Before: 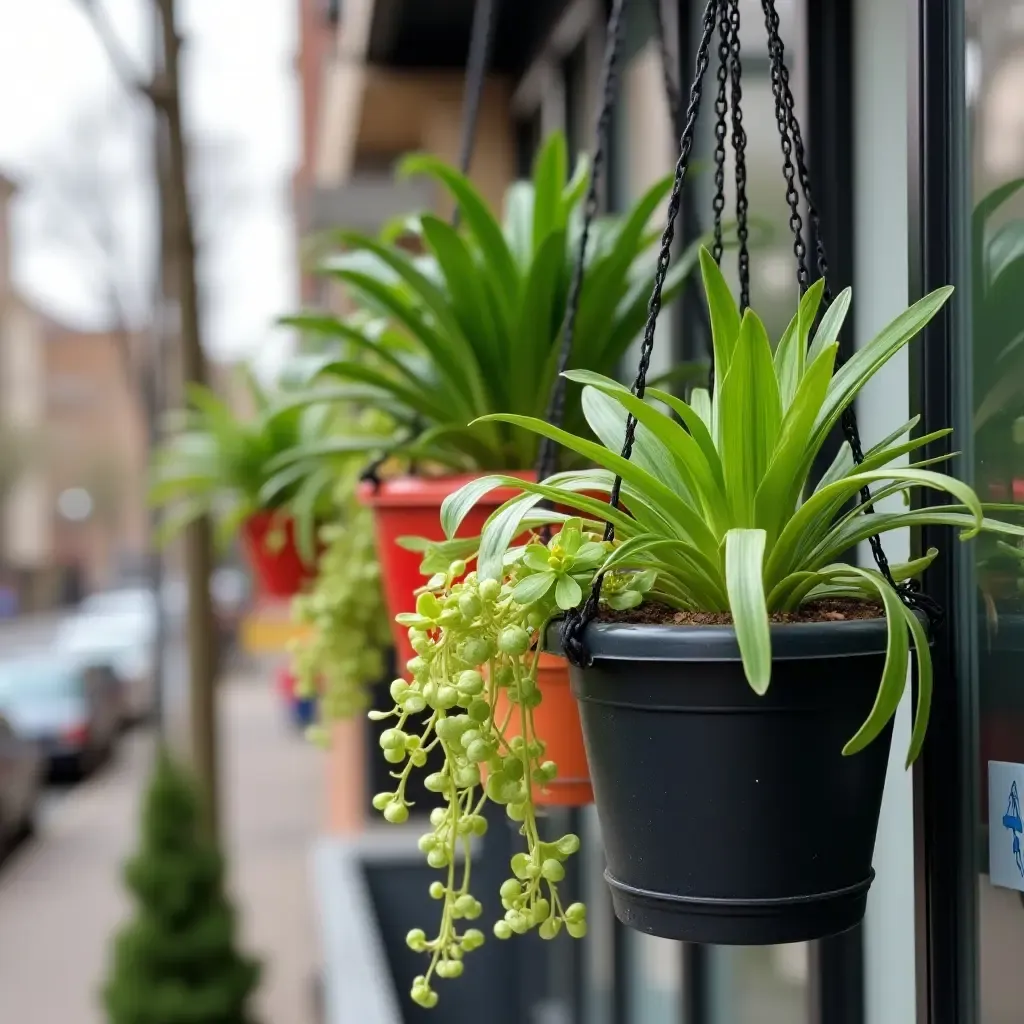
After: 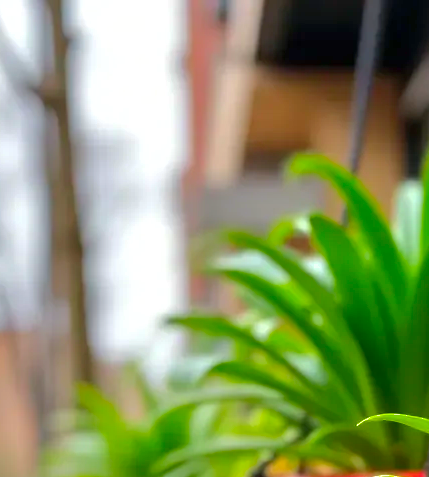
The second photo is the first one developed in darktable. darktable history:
contrast brightness saturation: saturation 0.516
crop and rotate: left 10.848%, top 0.079%, right 47.245%, bottom 53.242%
tone equalizer: -8 EV 0.027 EV, -7 EV -0.023 EV, -6 EV 0.013 EV, -5 EV 0.055 EV, -4 EV 0.283 EV, -3 EV 0.673 EV, -2 EV 0.589 EV, -1 EV 0.191 EV, +0 EV 0.04 EV, mask exposure compensation -0.507 EV
shadows and highlights: shadows color adjustment 97.67%
